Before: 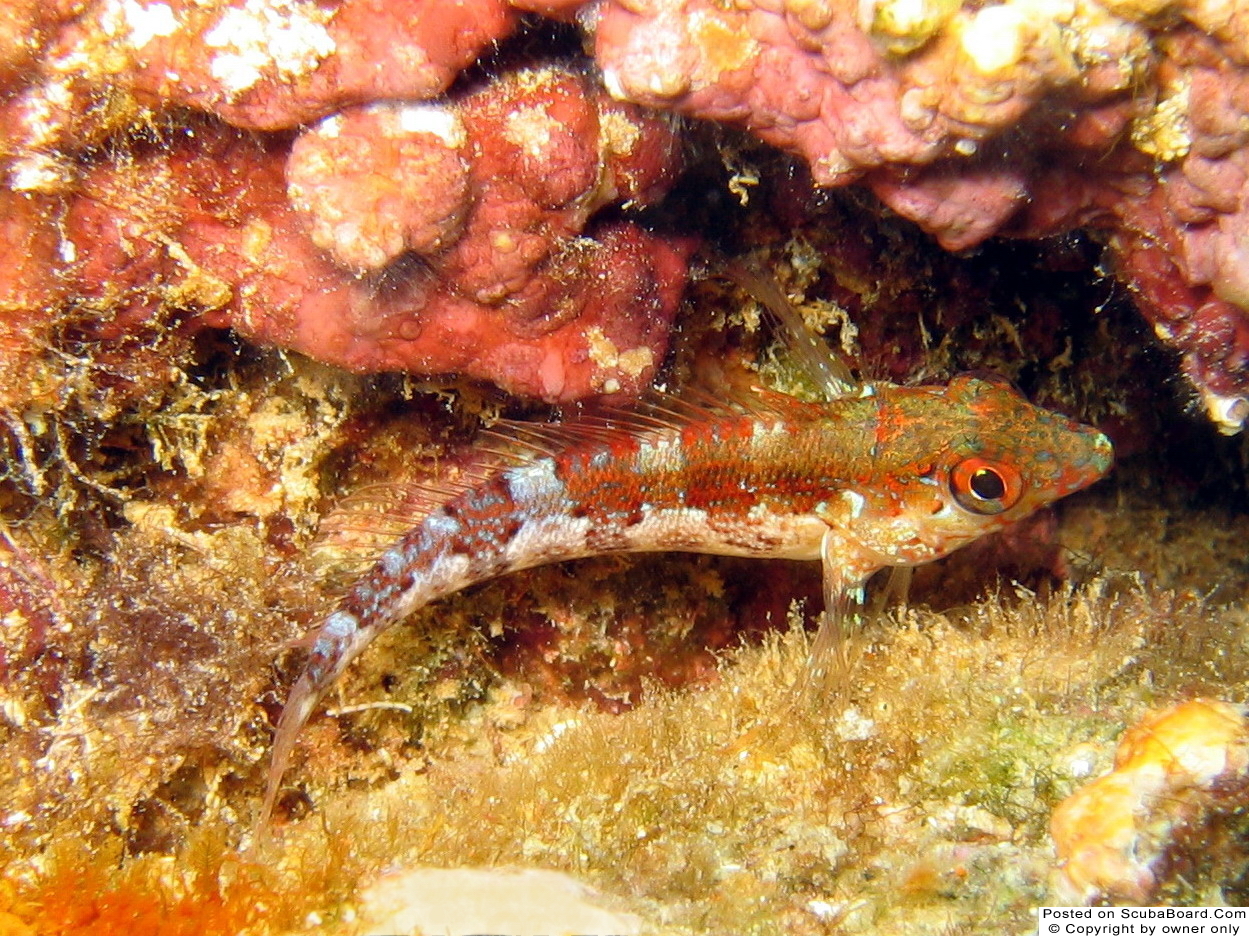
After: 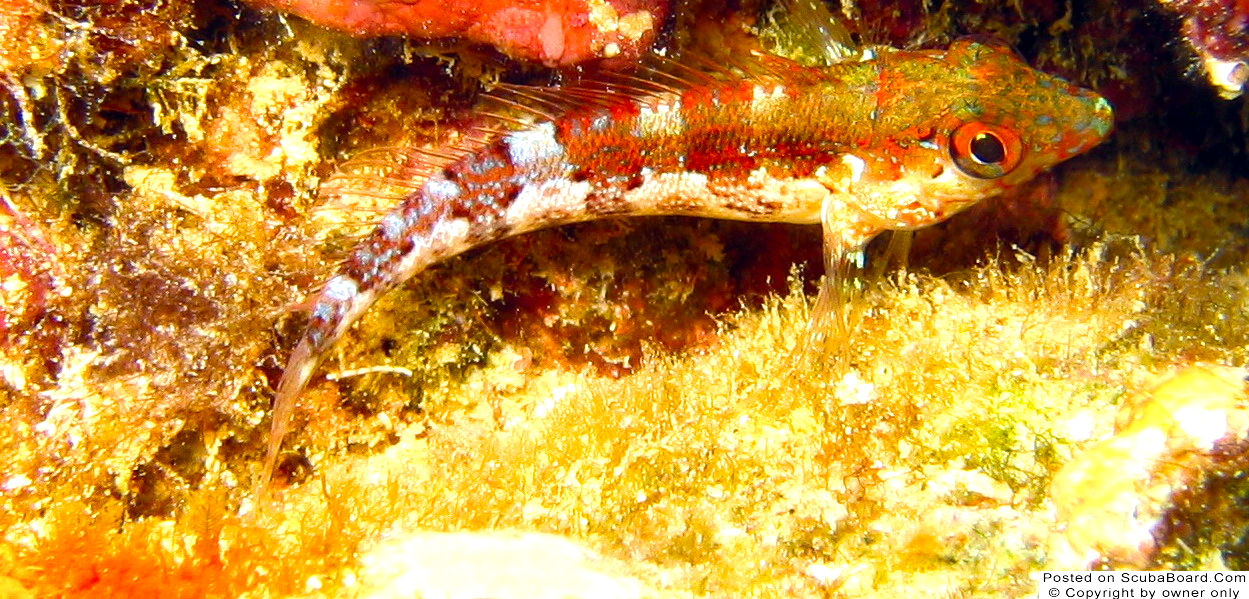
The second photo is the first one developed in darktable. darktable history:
crop and rotate: top 35.991%
velvia: strength 32.15%, mid-tones bias 0.204
tone equalizer: -8 EV 0.001 EV, -7 EV -0.002 EV, -6 EV 0.005 EV, -5 EV -0.058 EV, -4 EV -0.096 EV, -3 EV -0.142 EV, -2 EV 0.252 EV, -1 EV 0.725 EV, +0 EV 0.492 EV, mask exposure compensation -0.506 EV
